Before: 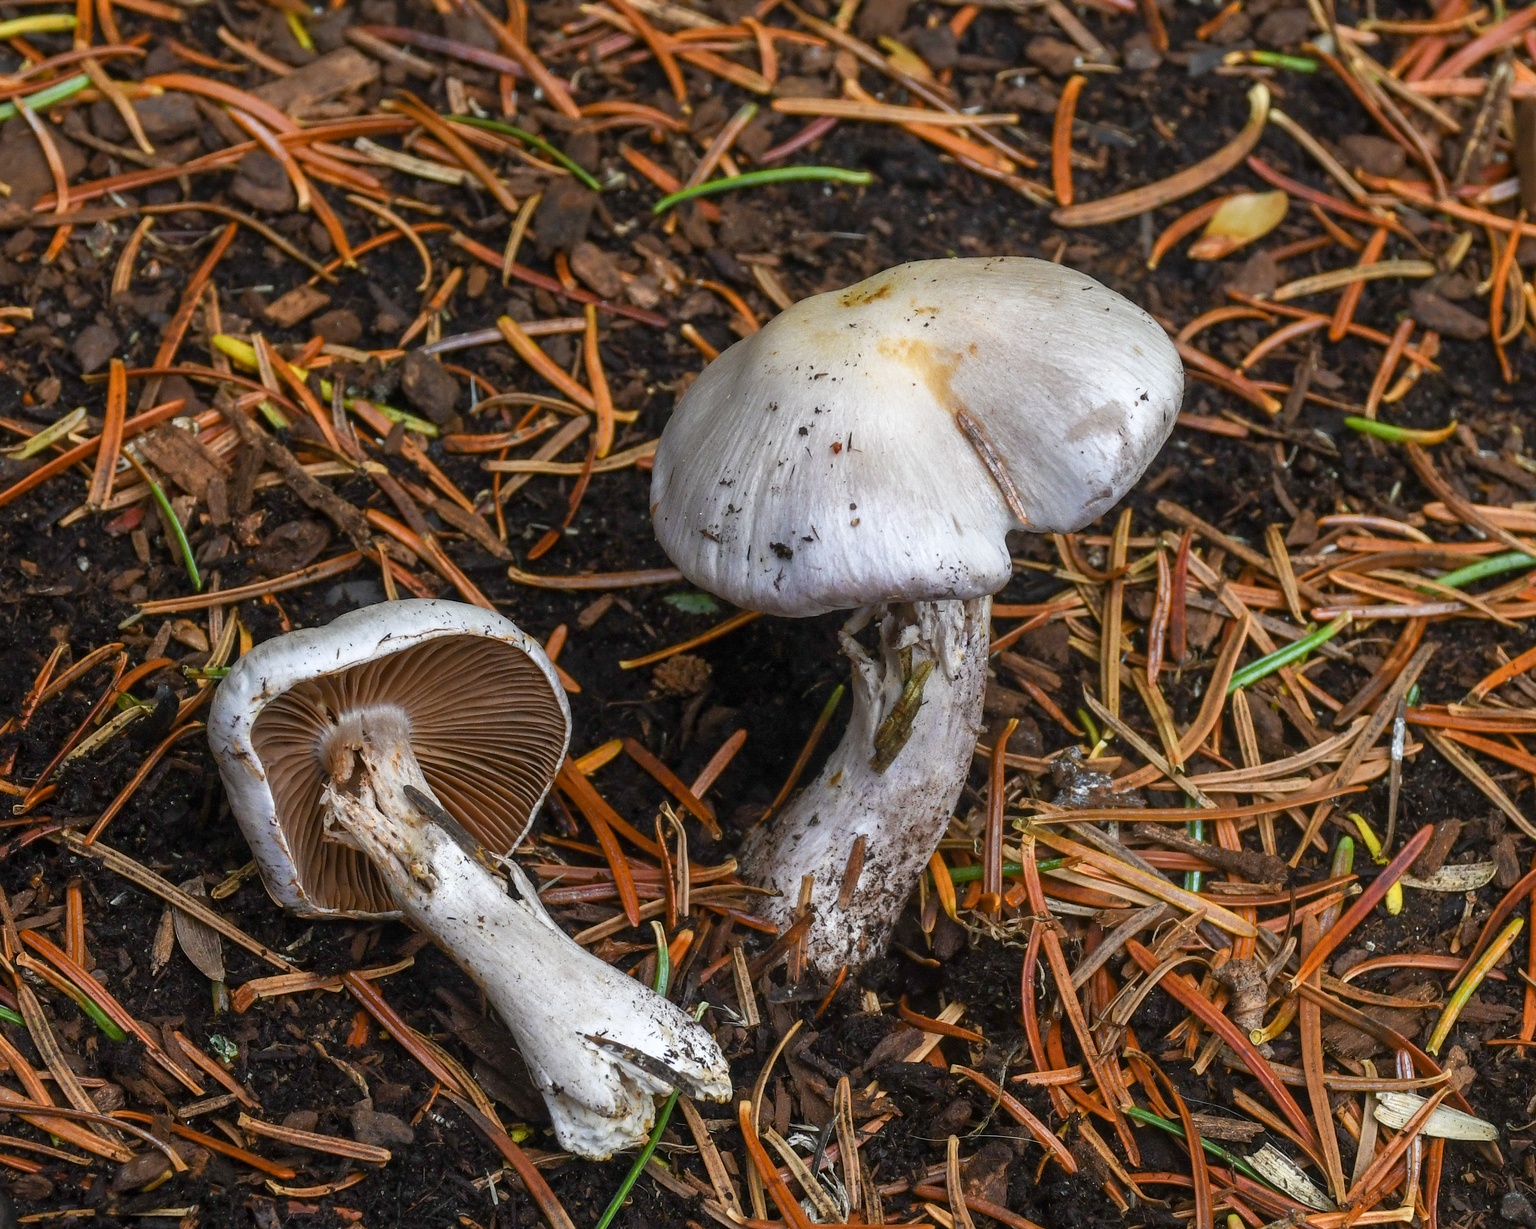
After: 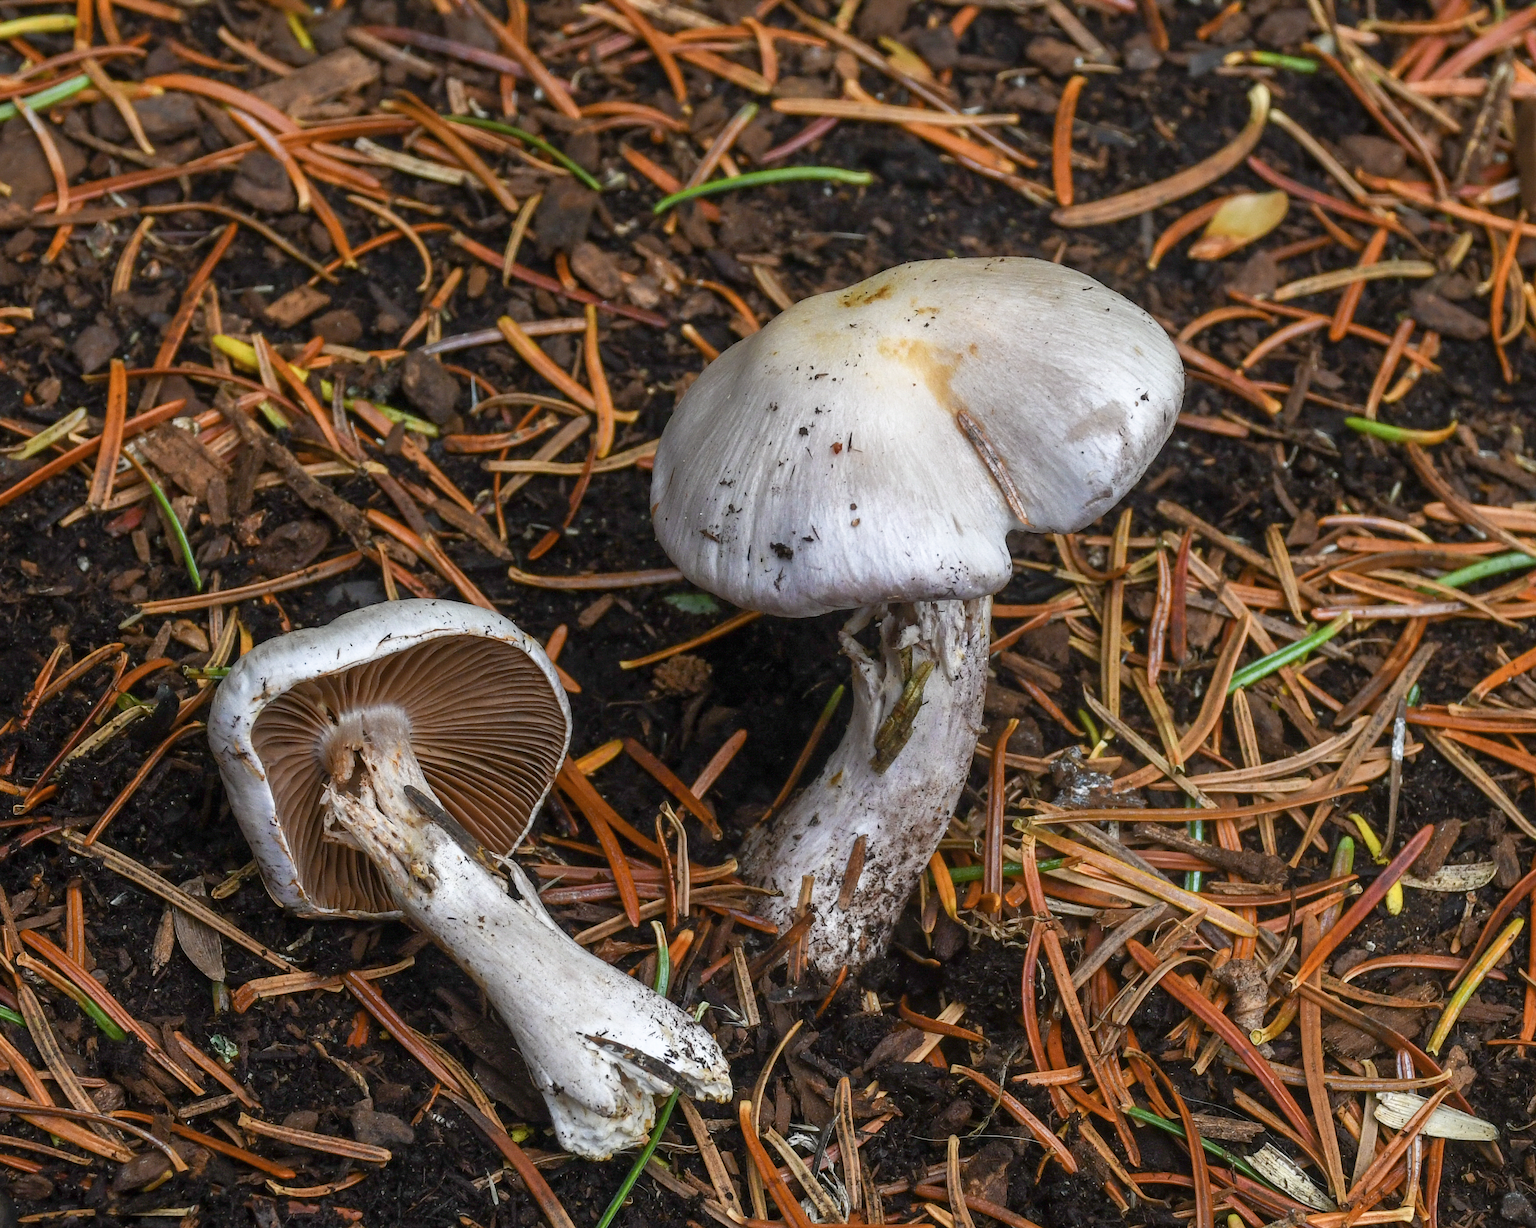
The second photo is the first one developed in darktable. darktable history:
contrast brightness saturation: saturation -0.065
